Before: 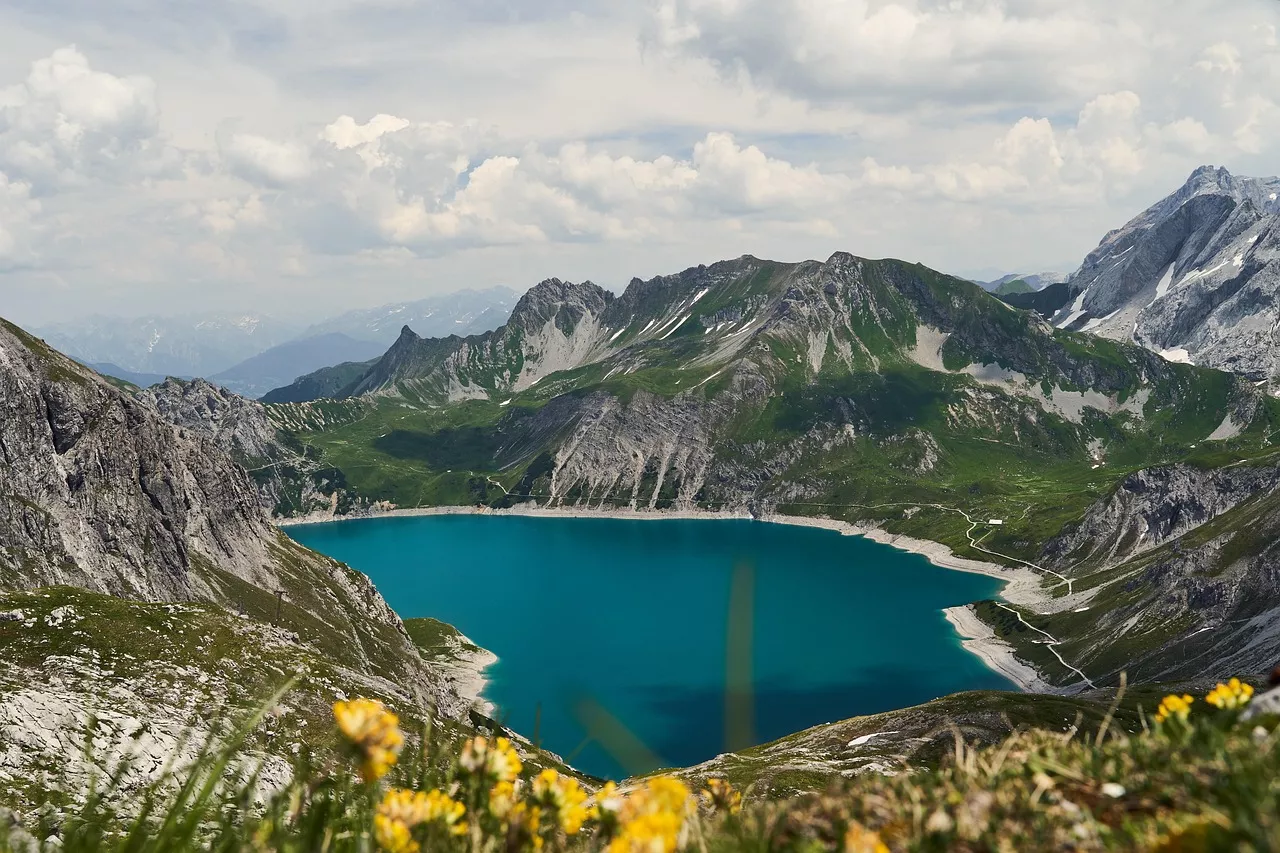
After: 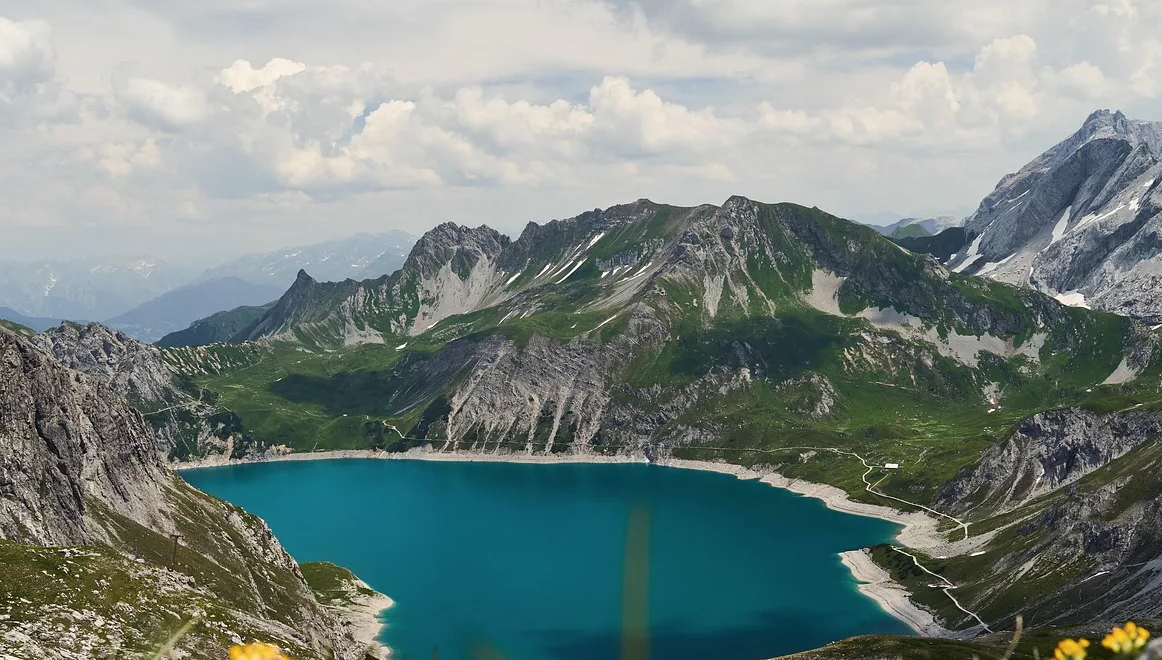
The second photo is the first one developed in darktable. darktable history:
color balance rgb: linear chroma grading › shadows -3%, linear chroma grading › highlights -4%
crop: left 8.155%, top 6.611%, bottom 15.385%
